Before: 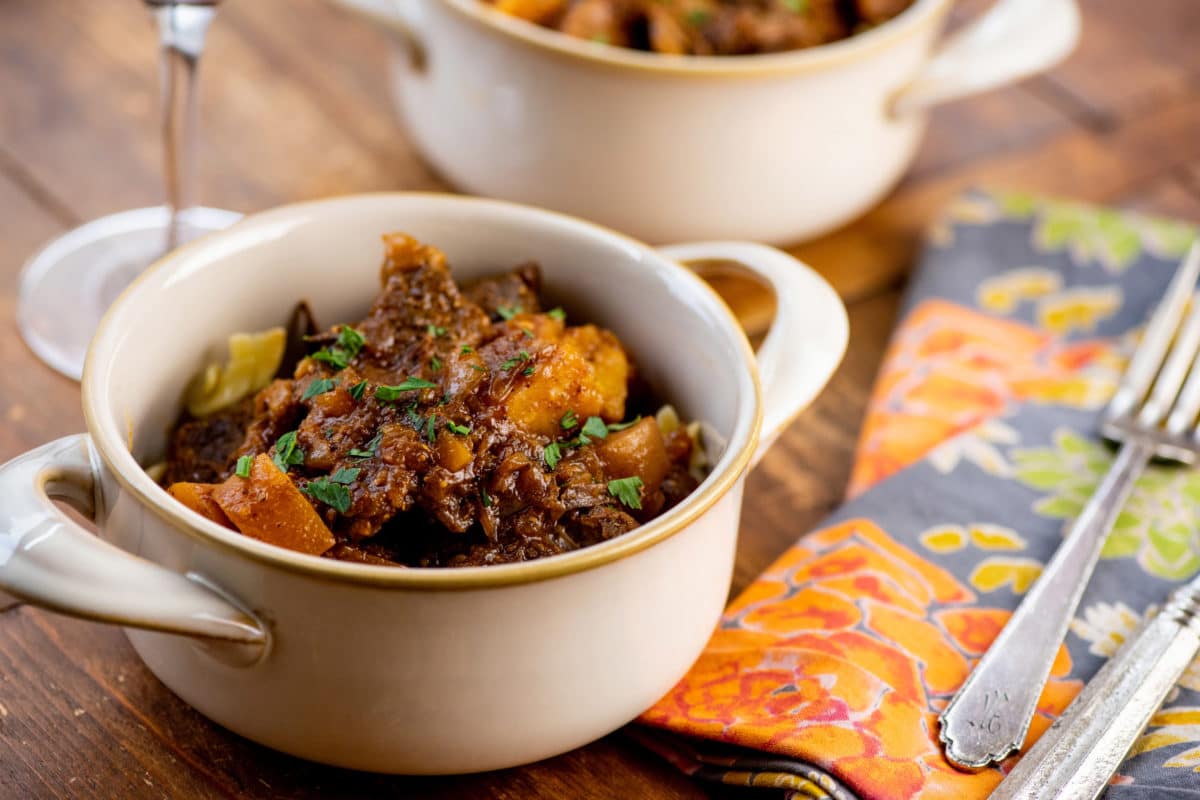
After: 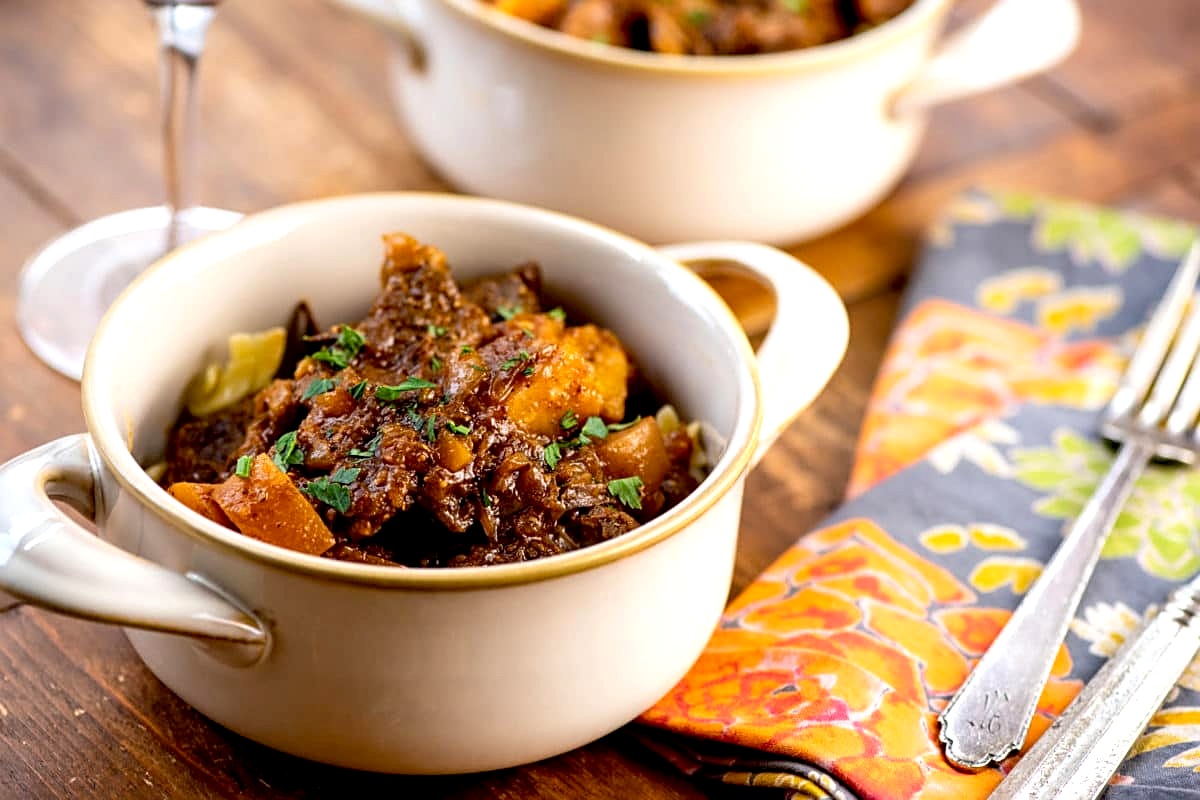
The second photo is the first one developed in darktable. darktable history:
sharpen: on, module defaults
exposure: black level correction 0.005, exposure 0.417 EV, compensate highlight preservation false
